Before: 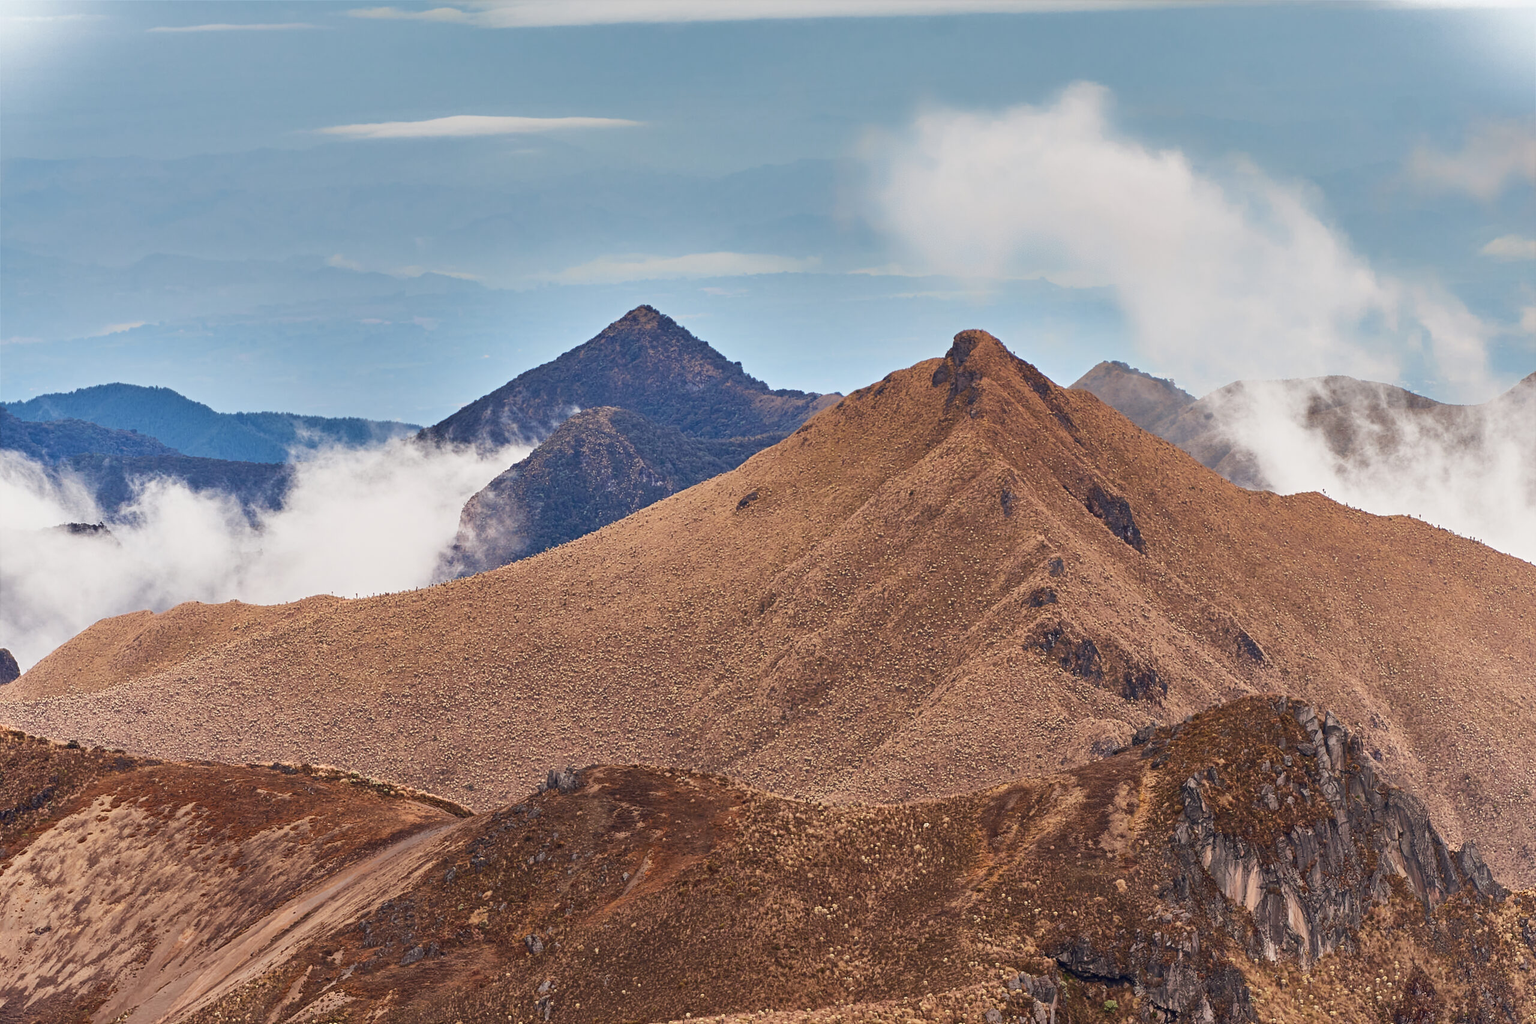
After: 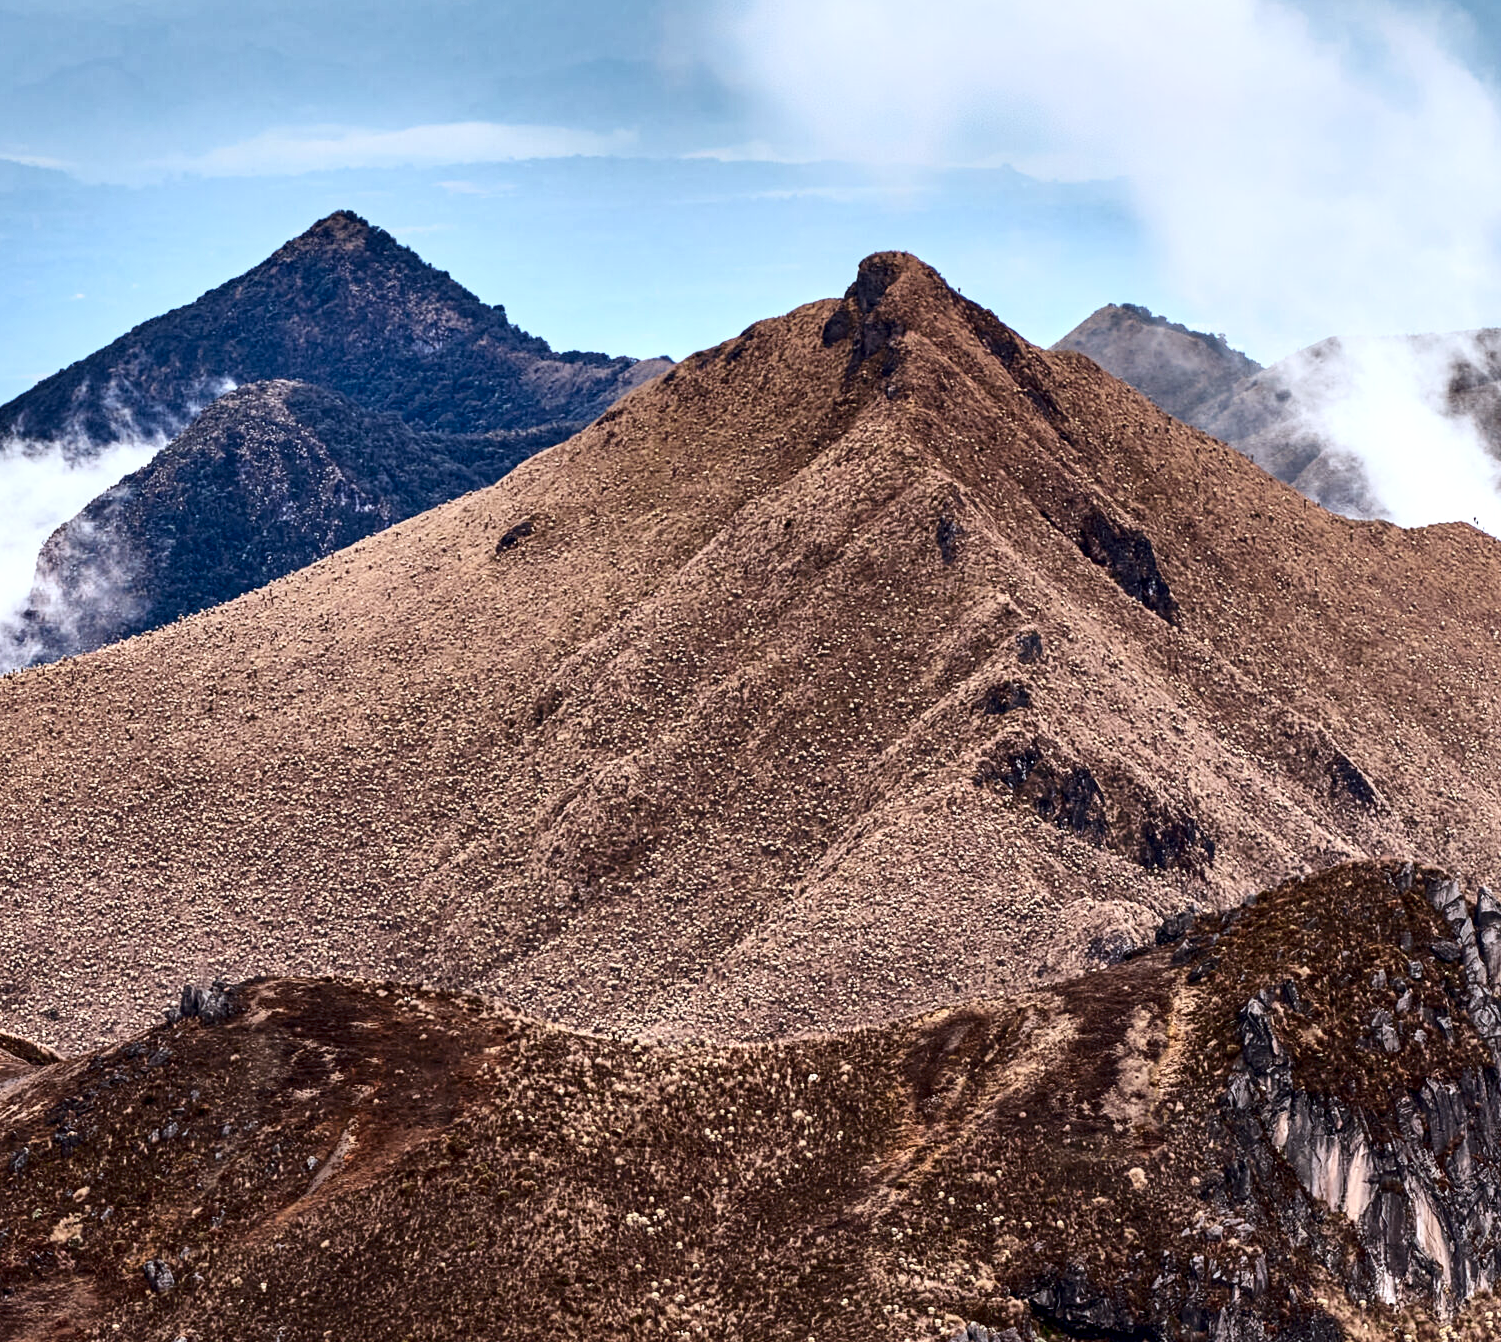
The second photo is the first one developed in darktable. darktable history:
color calibration: x 0.37, y 0.382, temperature 4302.78 K
crop and rotate: left 28.561%, top 17.47%, right 12.803%, bottom 3.883%
local contrast: detail 135%, midtone range 0.75
contrast brightness saturation: contrast 0.289
